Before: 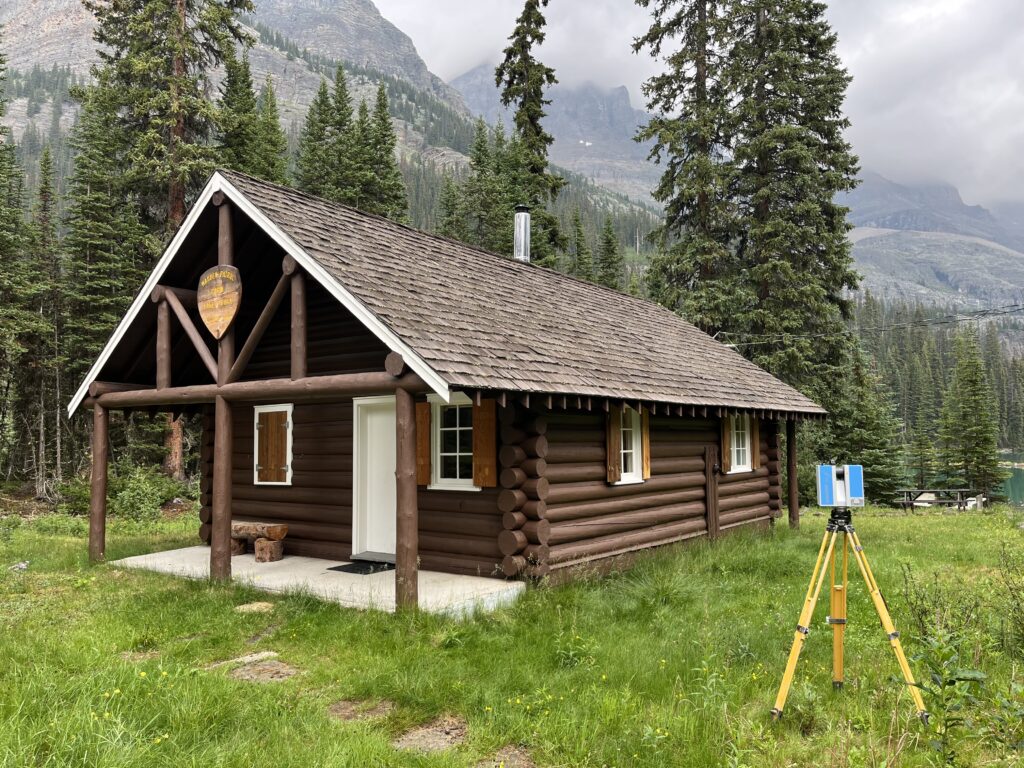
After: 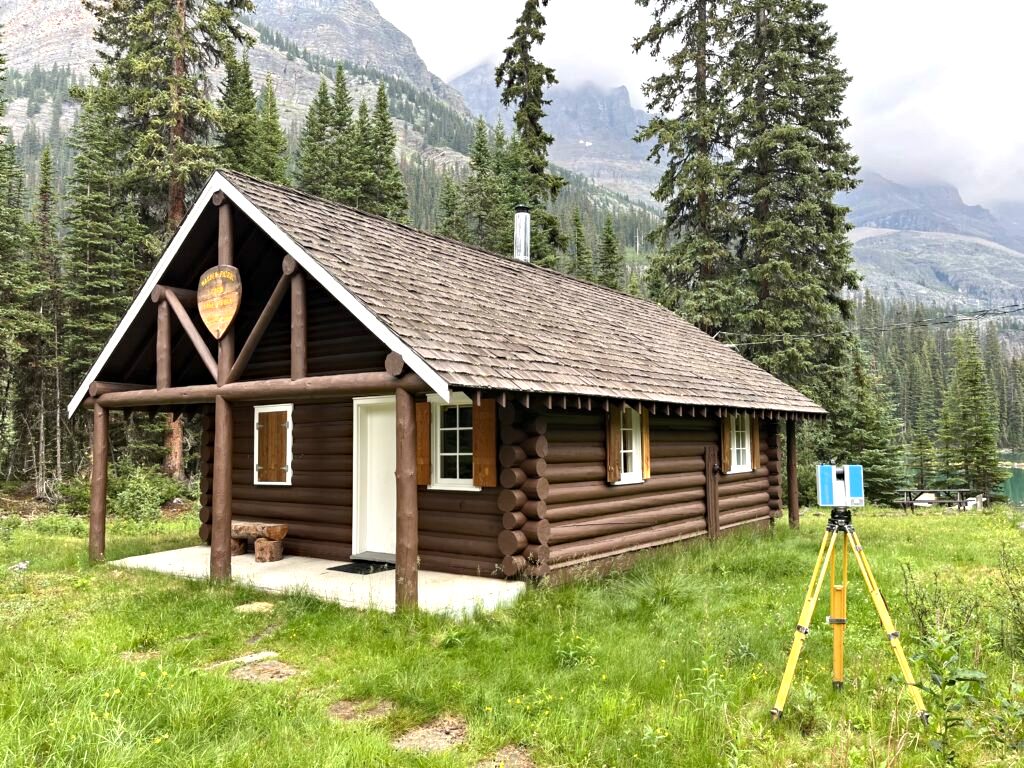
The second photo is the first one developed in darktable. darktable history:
exposure: black level correction 0, exposure 0.7 EV, compensate highlight preservation false
haze removal: compatibility mode true, adaptive false
